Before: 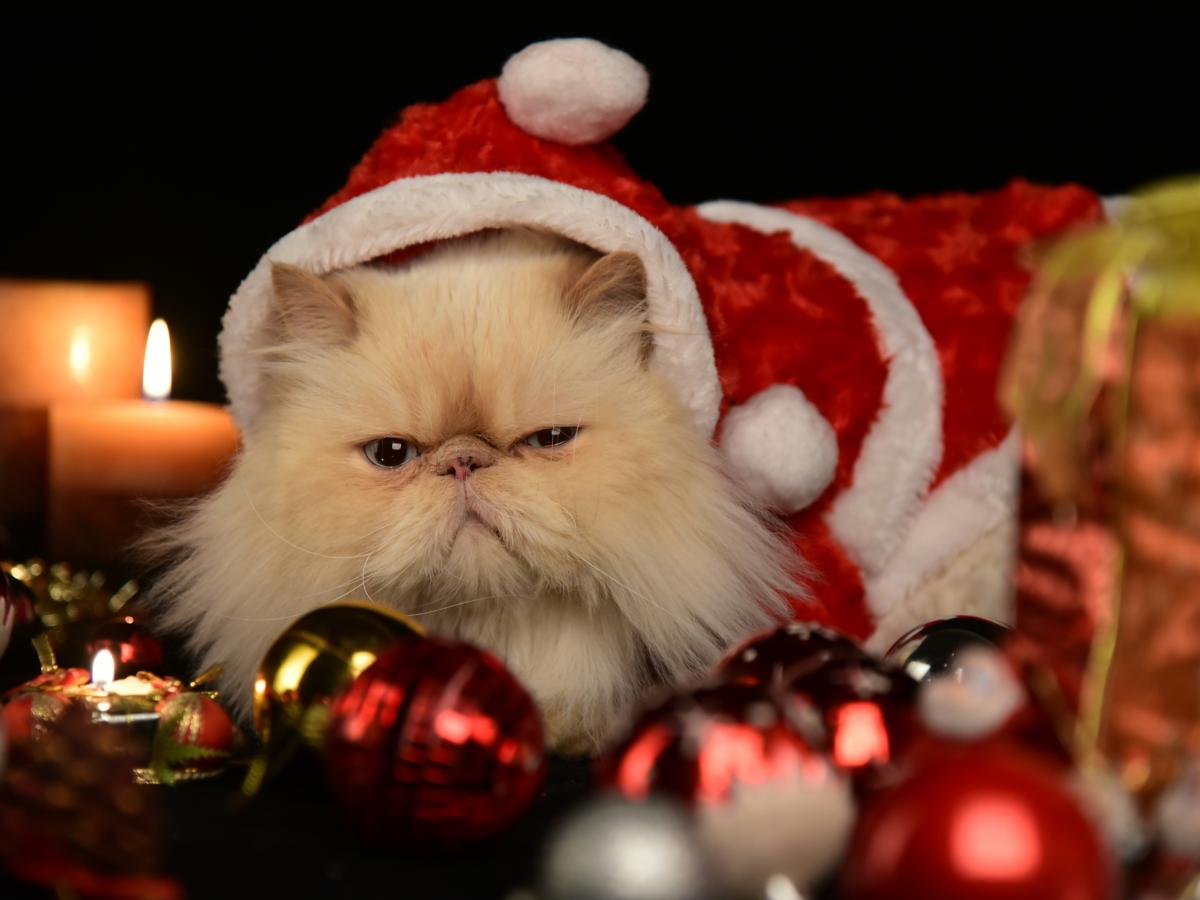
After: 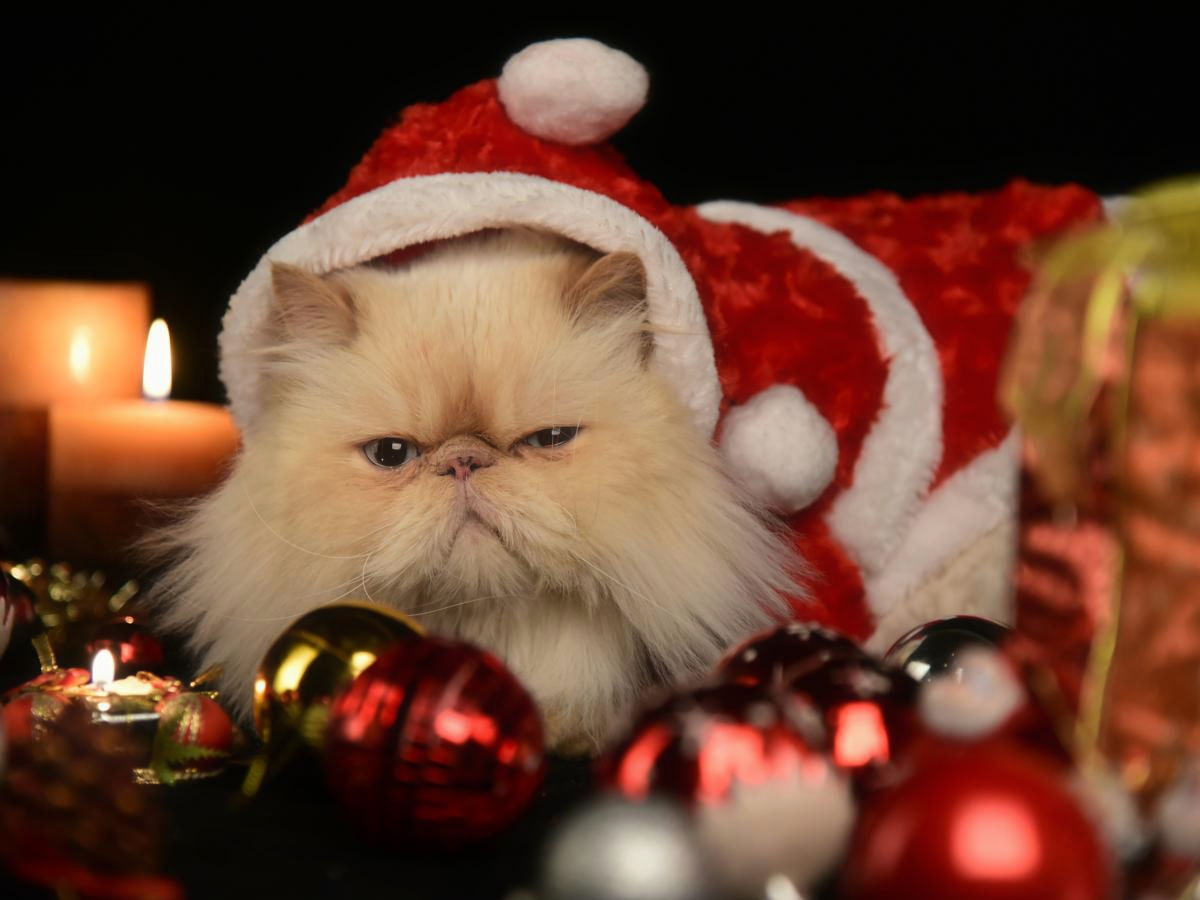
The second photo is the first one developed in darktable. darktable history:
haze removal: strength -0.1, adaptive false
contrast equalizer: y [[0.5, 0.5, 0.472, 0.5, 0.5, 0.5], [0.5 ×6], [0.5 ×6], [0 ×6], [0 ×6]]
